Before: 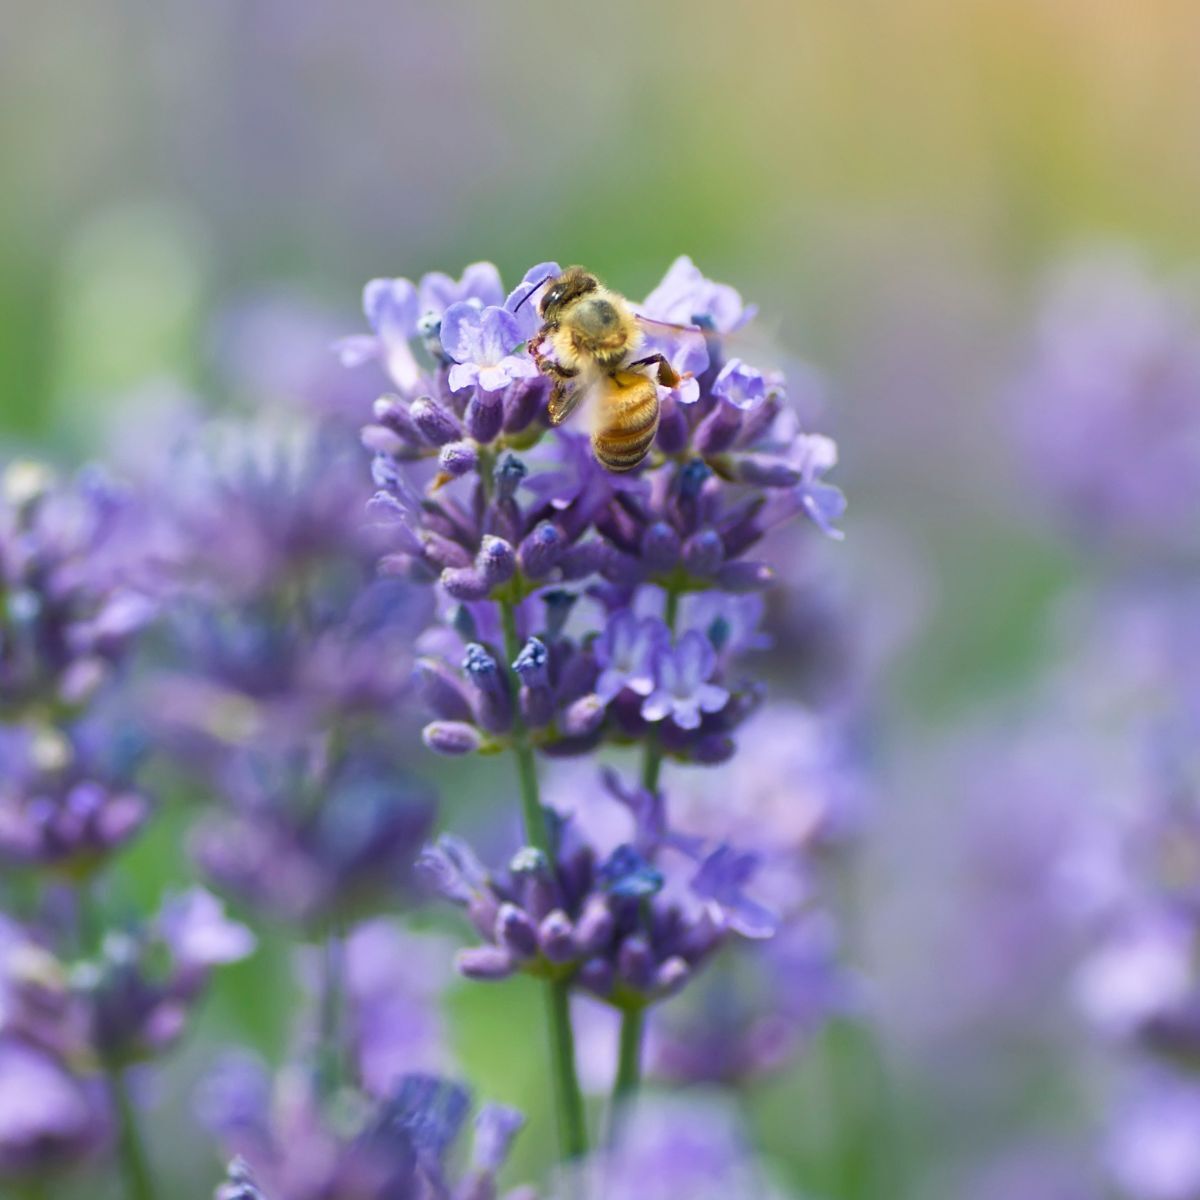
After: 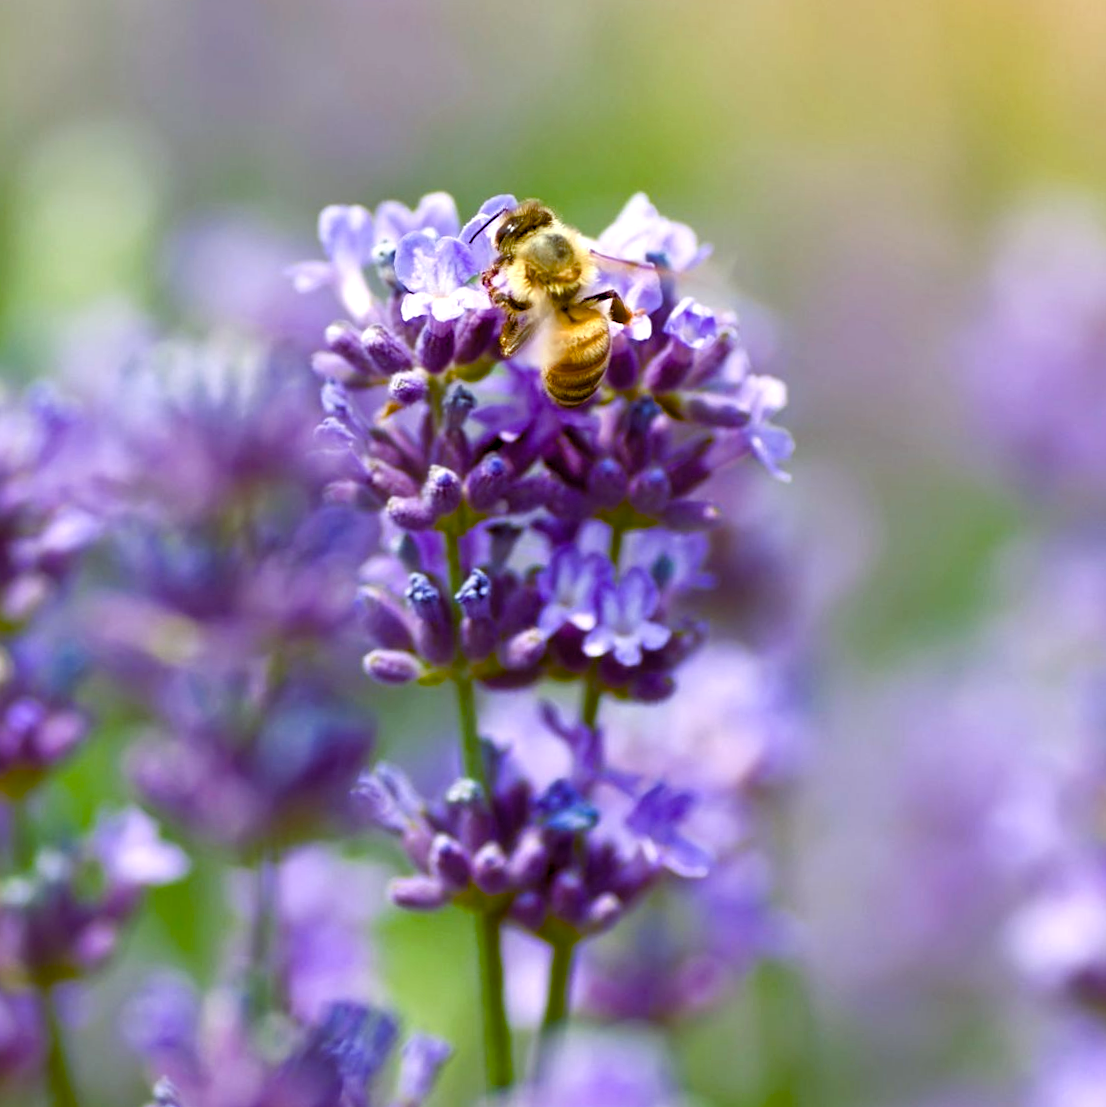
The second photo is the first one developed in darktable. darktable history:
color balance rgb: global offset › chroma 0.402%, global offset › hue 36.13°, linear chroma grading › global chroma 14.545%, perceptual saturation grading › global saturation 20%, perceptual saturation grading › highlights -50.559%, perceptual saturation grading › shadows 30.949%, global vibrance 20%
crop and rotate: angle -1.96°, left 3.121%, top 4.049%, right 1.58%, bottom 0.523%
tone equalizer: on, module defaults
levels: white 90.65%, levels [0.052, 0.496, 0.908]
